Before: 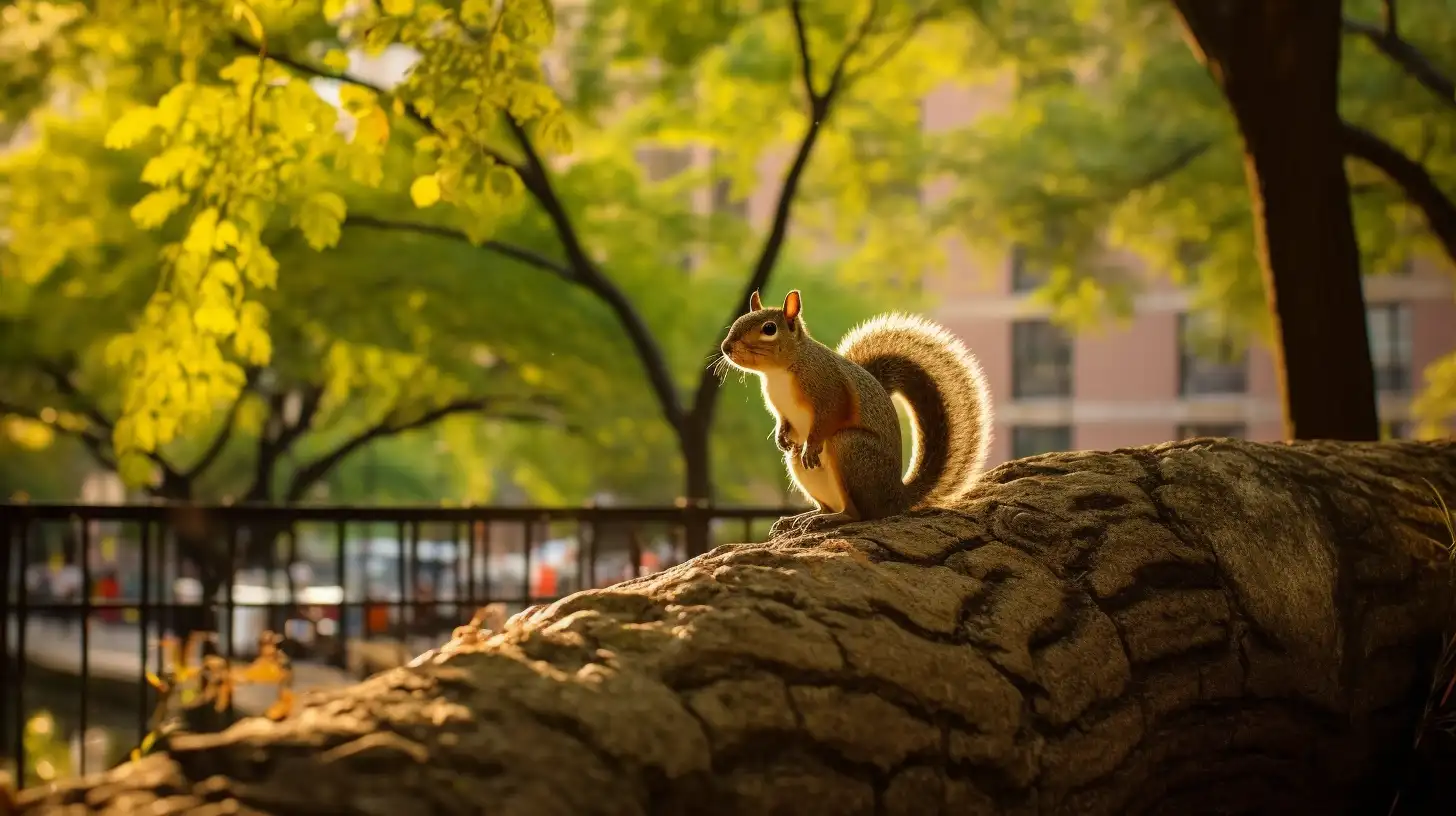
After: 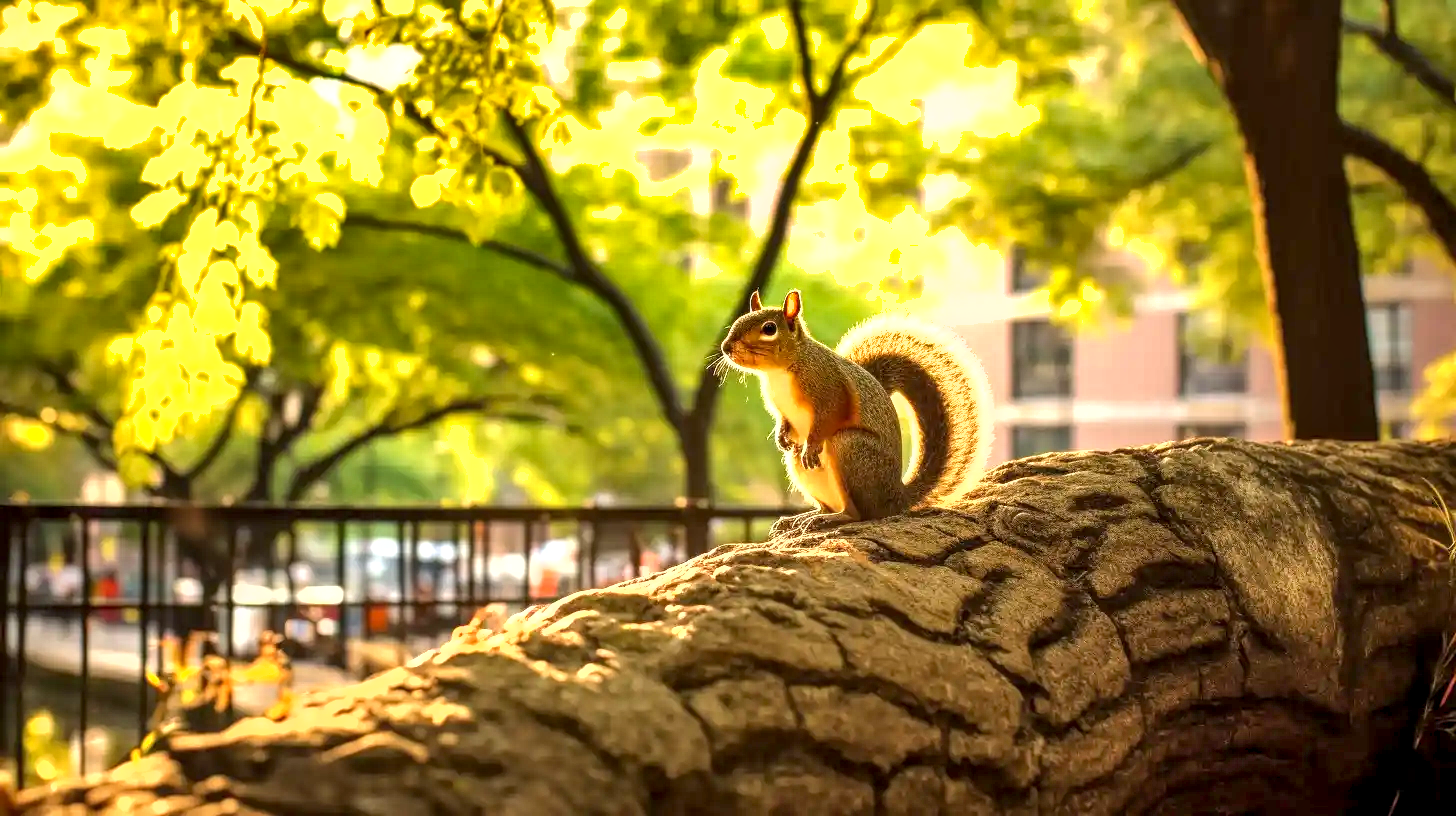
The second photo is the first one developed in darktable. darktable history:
shadows and highlights: soften with gaussian
local contrast: highlights 57%, shadows 53%, detail 130%, midtone range 0.453
tone equalizer: edges refinement/feathering 500, mask exposure compensation -1.57 EV, preserve details no
exposure: black level correction 0.001, exposure 1.398 EV, compensate highlight preservation false
